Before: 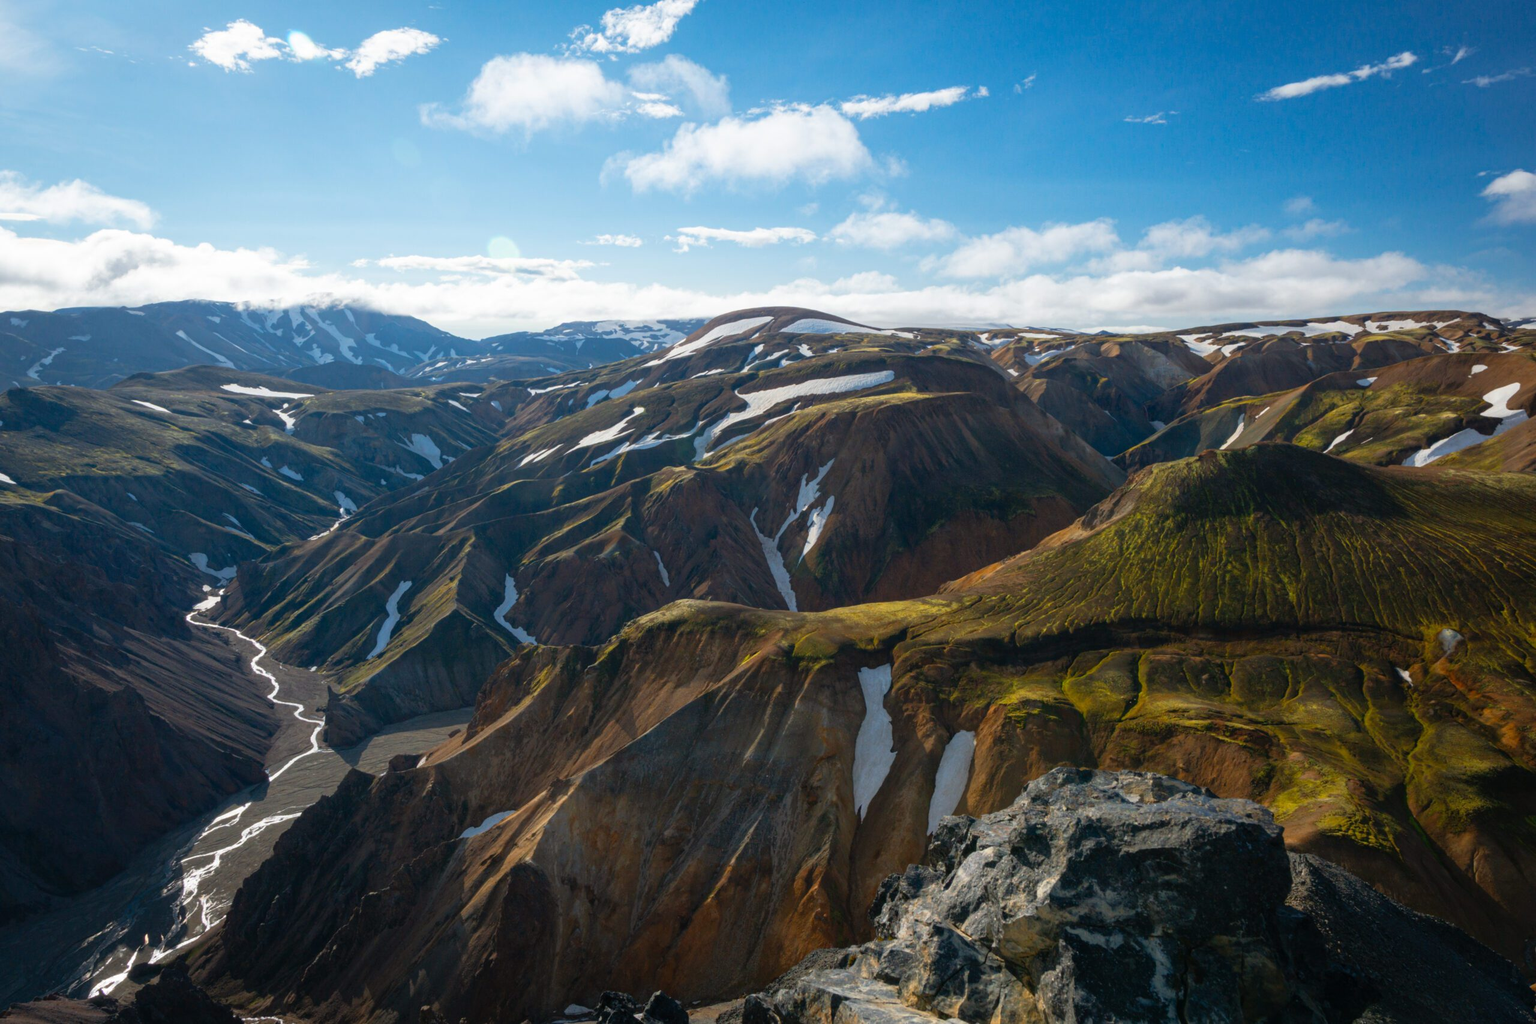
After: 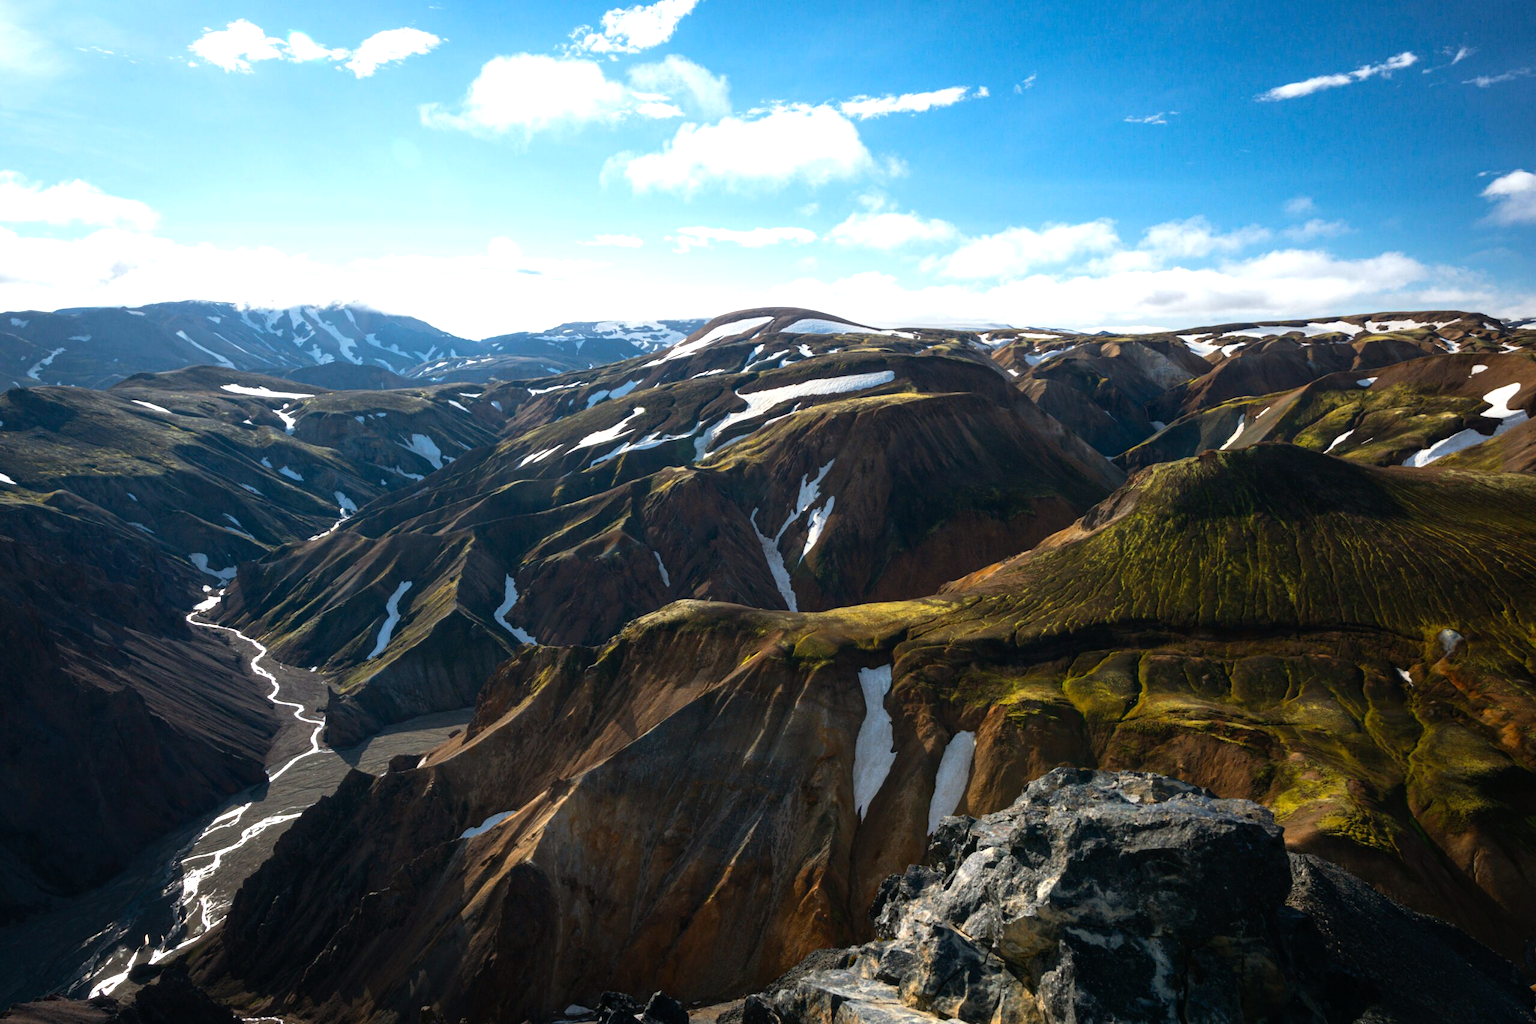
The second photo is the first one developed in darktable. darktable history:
tone equalizer: -8 EV -0.77 EV, -7 EV -0.676 EV, -6 EV -0.622 EV, -5 EV -0.392 EV, -3 EV 0.366 EV, -2 EV 0.6 EV, -1 EV 0.693 EV, +0 EV 0.731 EV, edges refinement/feathering 500, mask exposure compensation -1.57 EV, preserve details no
